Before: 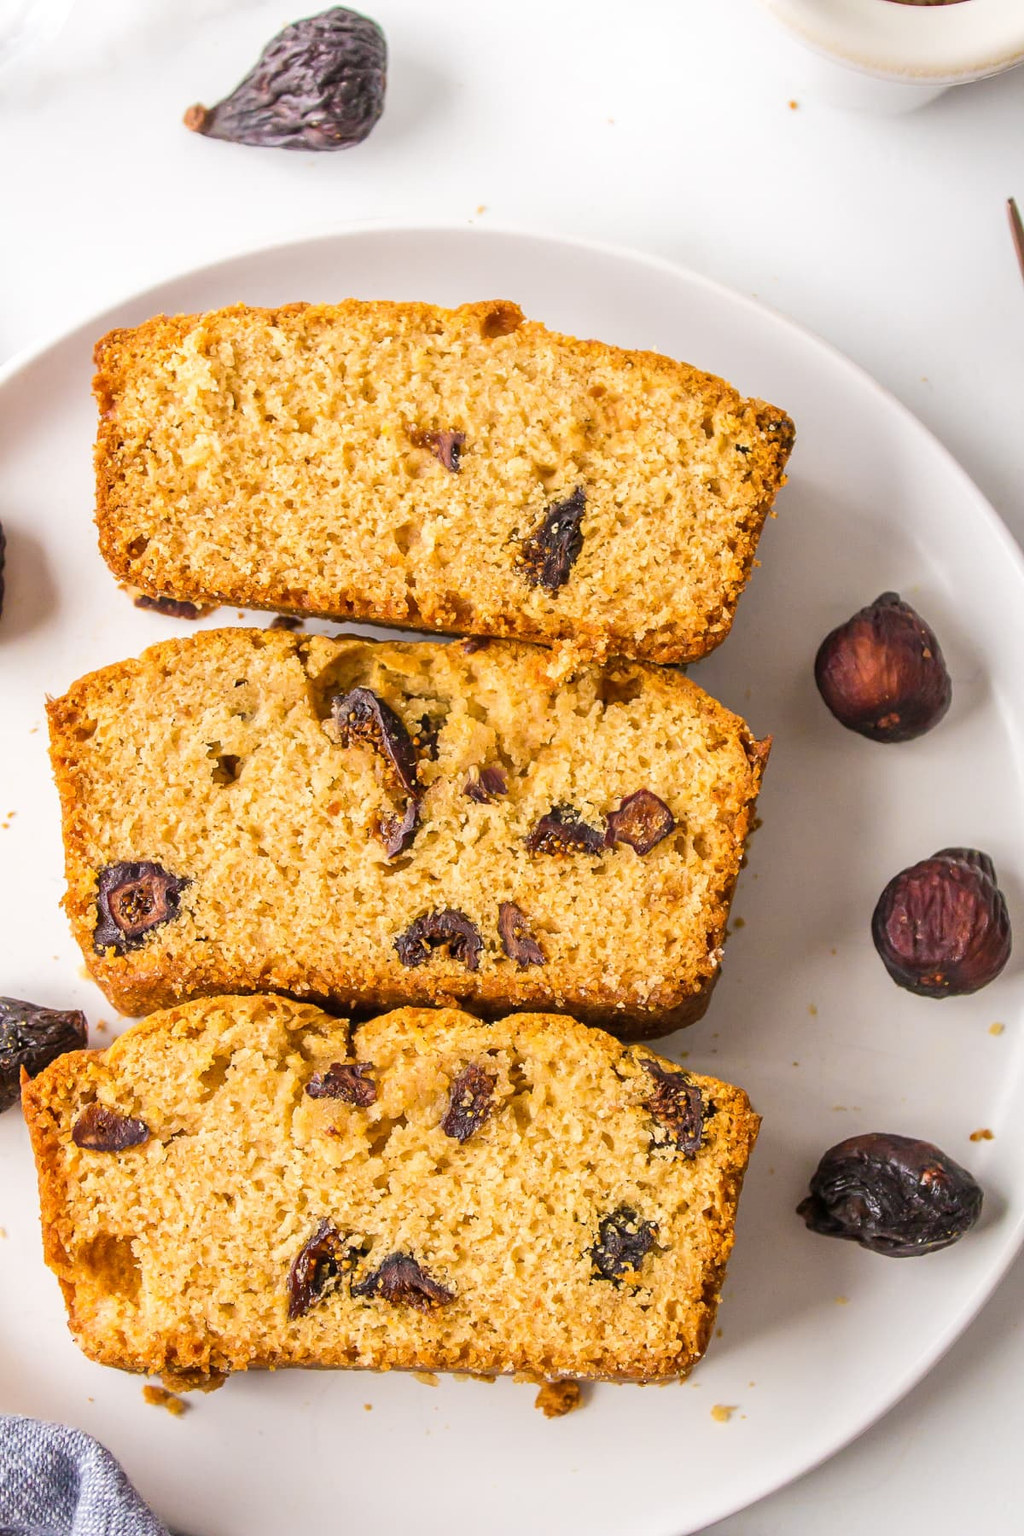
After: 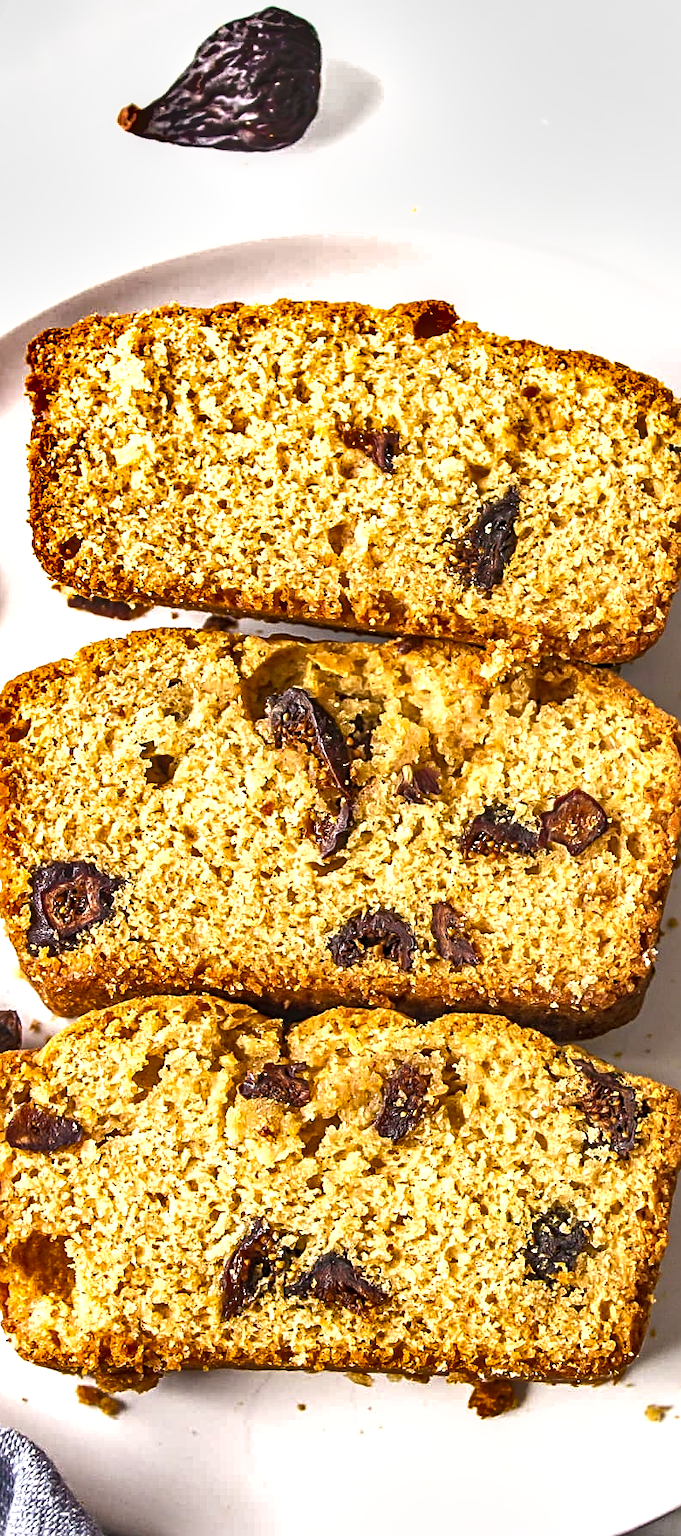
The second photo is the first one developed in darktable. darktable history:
local contrast: on, module defaults
crop and rotate: left 6.583%, right 26.787%
tone equalizer: -8 EV 0 EV, -7 EV -0.003 EV, -6 EV 0.001 EV, -5 EV -0.061 EV, -4 EV -0.118 EV, -3 EV -0.138 EV, -2 EV 0.21 EV, -1 EV 0.725 EV, +0 EV 0.492 EV, edges refinement/feathering 500, mask exposure compensation -1.57 EV, preserve details no
exposure: compensate highlight preservation false
sharpen: radius 3.087
shadows and highlights: low approximation 0.01, soften with gaussian
